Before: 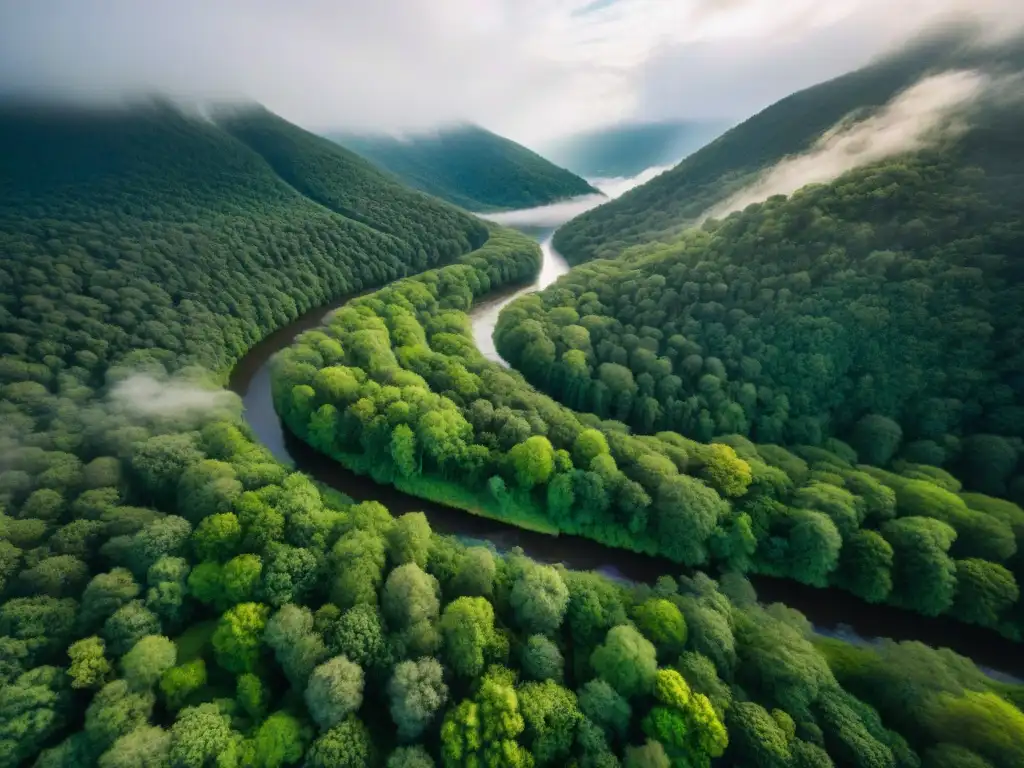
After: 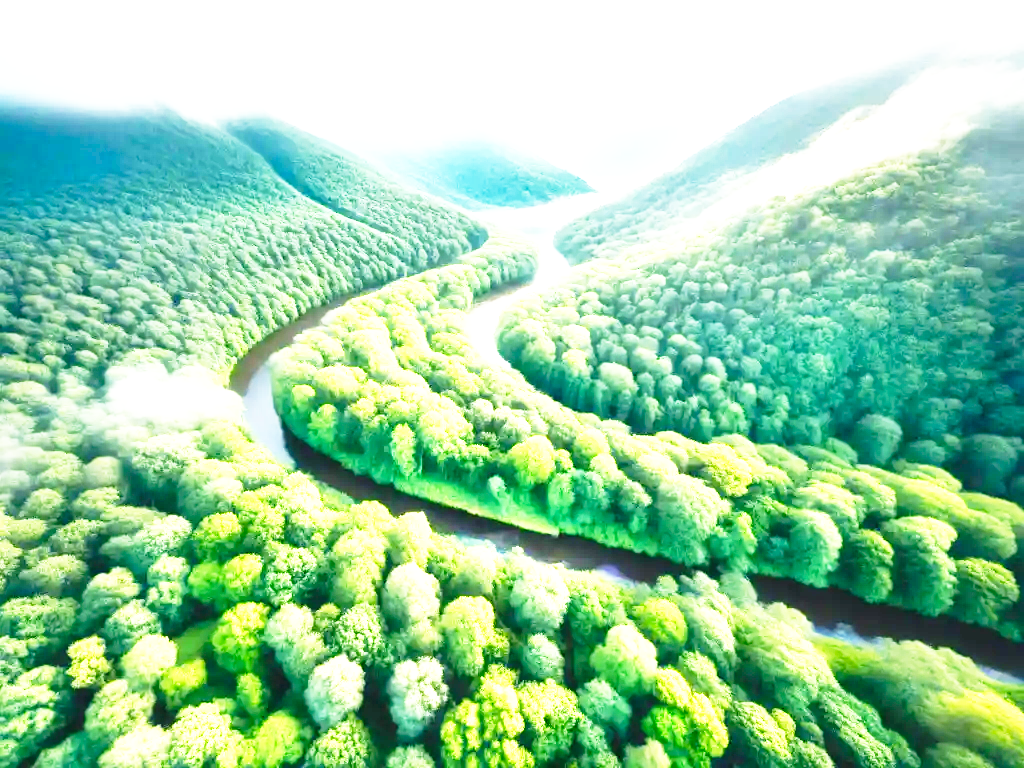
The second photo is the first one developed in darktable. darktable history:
exposure: black level correction 0, exposure 2.327 EV, compensate exposure bias true, compensate highlight preservation false
base curve: curves: ch0 [(0, 0) (0.026, 0.03) (0.109, 0.232) (0.351, 0.748) (0.669, 0.968) (1, 1)], preserve colors none
shadows and highlights: shadows 25, highlights -25
